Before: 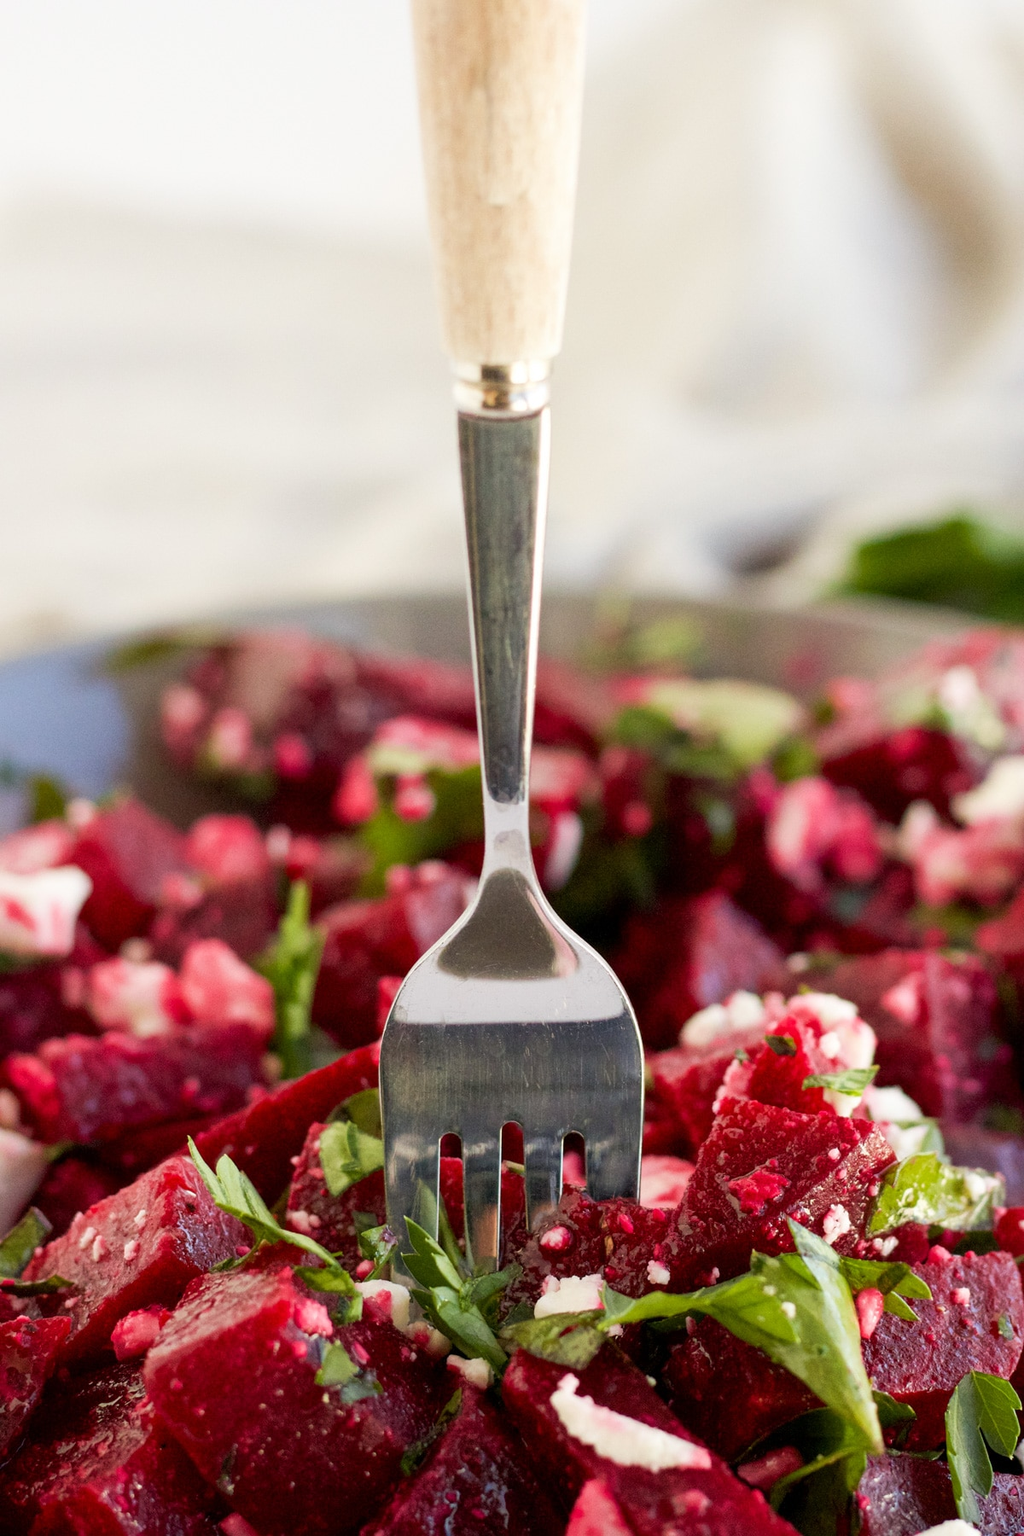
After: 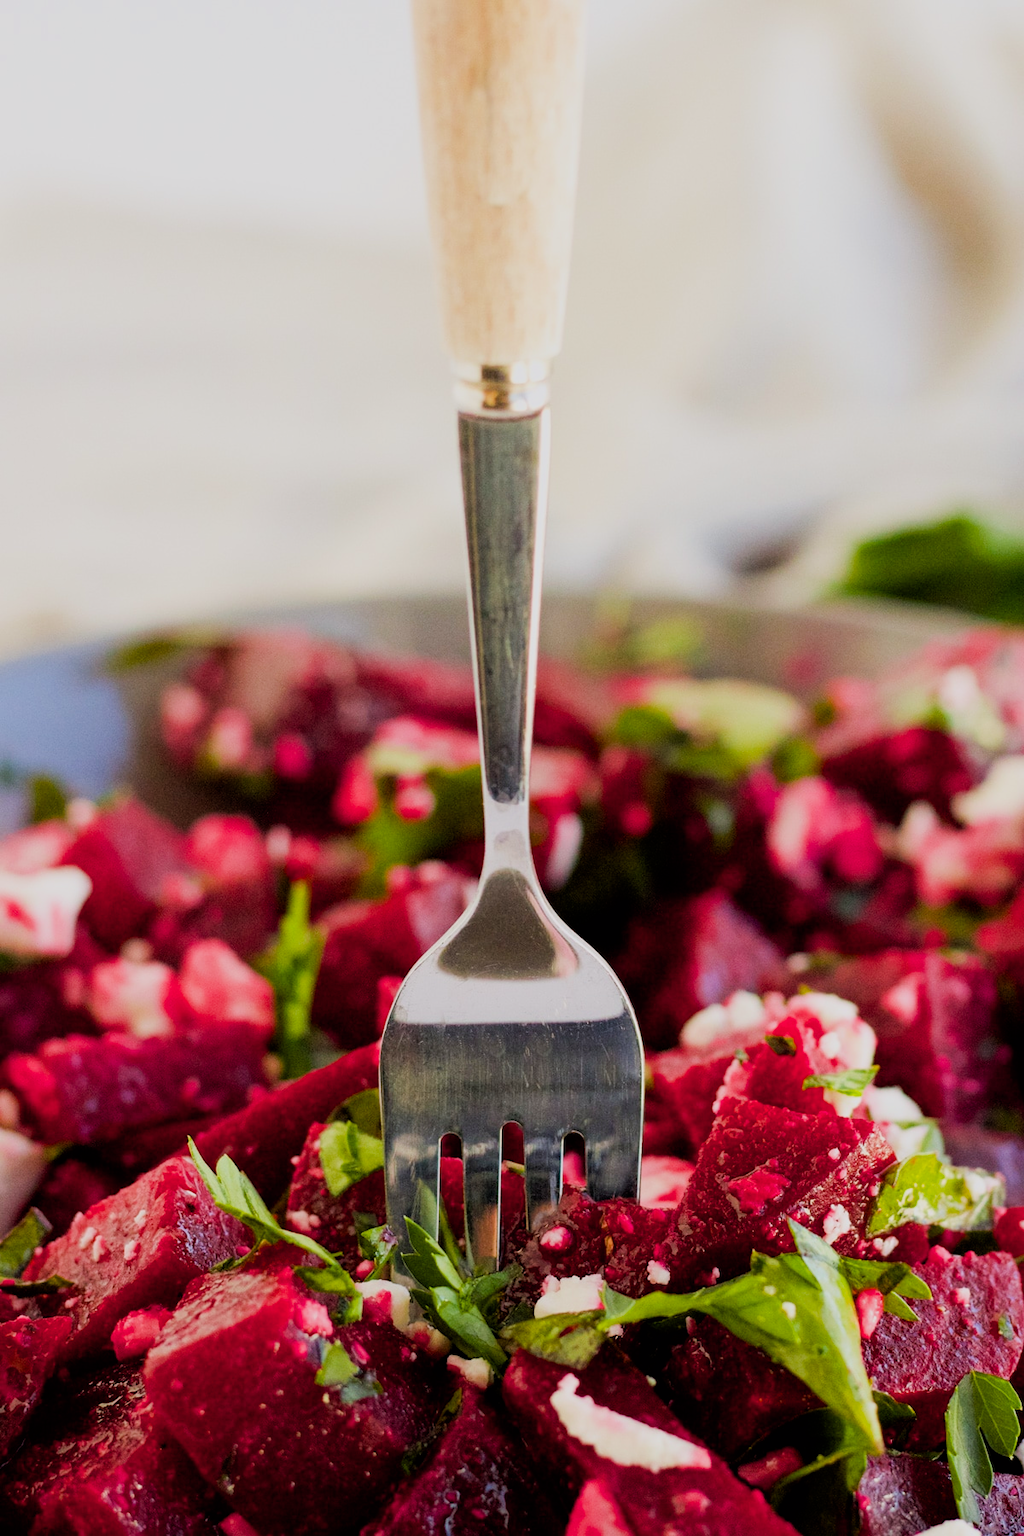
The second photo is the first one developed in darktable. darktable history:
filmic rgb: black relative exposure -7.65 EV, white relative exposure 4.56 EV, hardness 3.61
color balance: lift [1, 1.001, 0.999, 1.001], gamma [1, 1.004, 1.007, 0.993], gain [1, 0.991, 0.987, 1.013], contrast 10%, output saturation 120%
